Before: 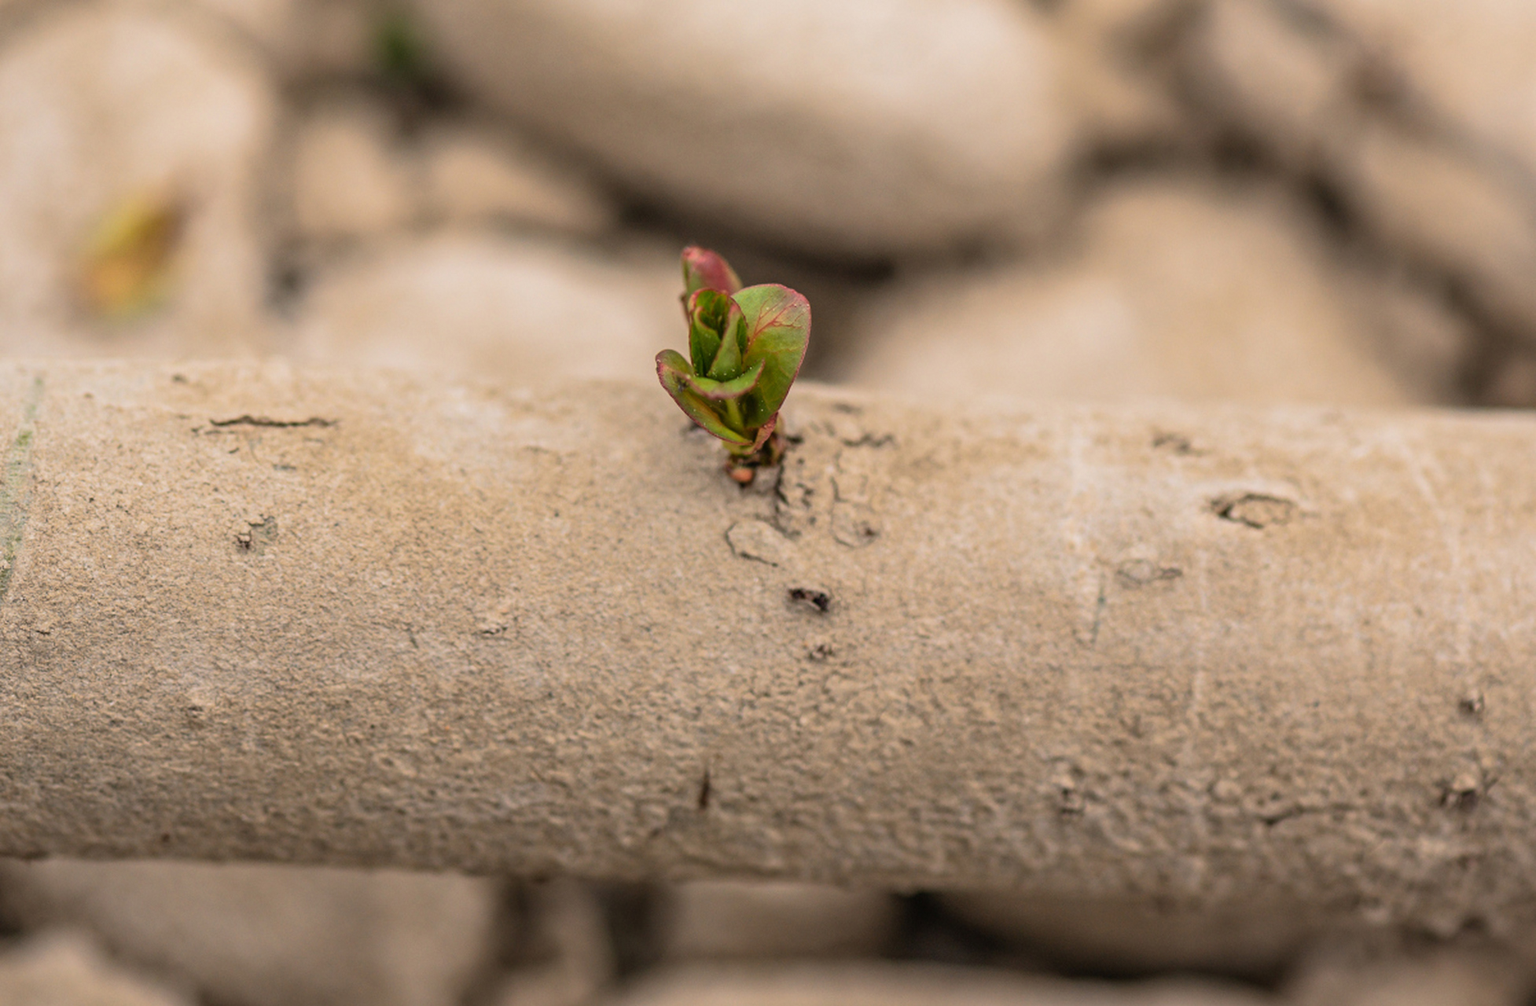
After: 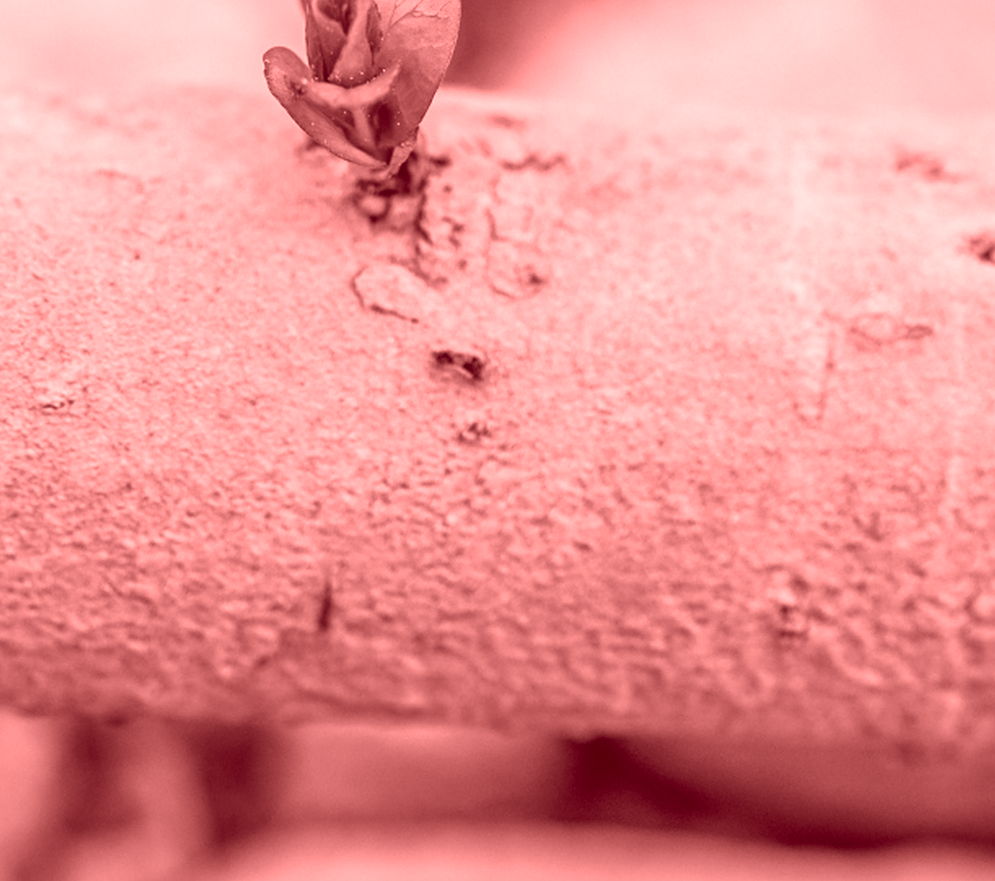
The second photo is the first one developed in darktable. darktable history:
local contrast: mode bilateral grid, contrast 20, coarseness 50, detail 120%, midtone range 0.2
colorize: saturation 60%, source mix 100%
sharpen: amount 0.2
crop and rotate: left 29.237%, top 31.152%, right 19.807%
white balance: emerald 1
tone equalizer: on, module defaults
